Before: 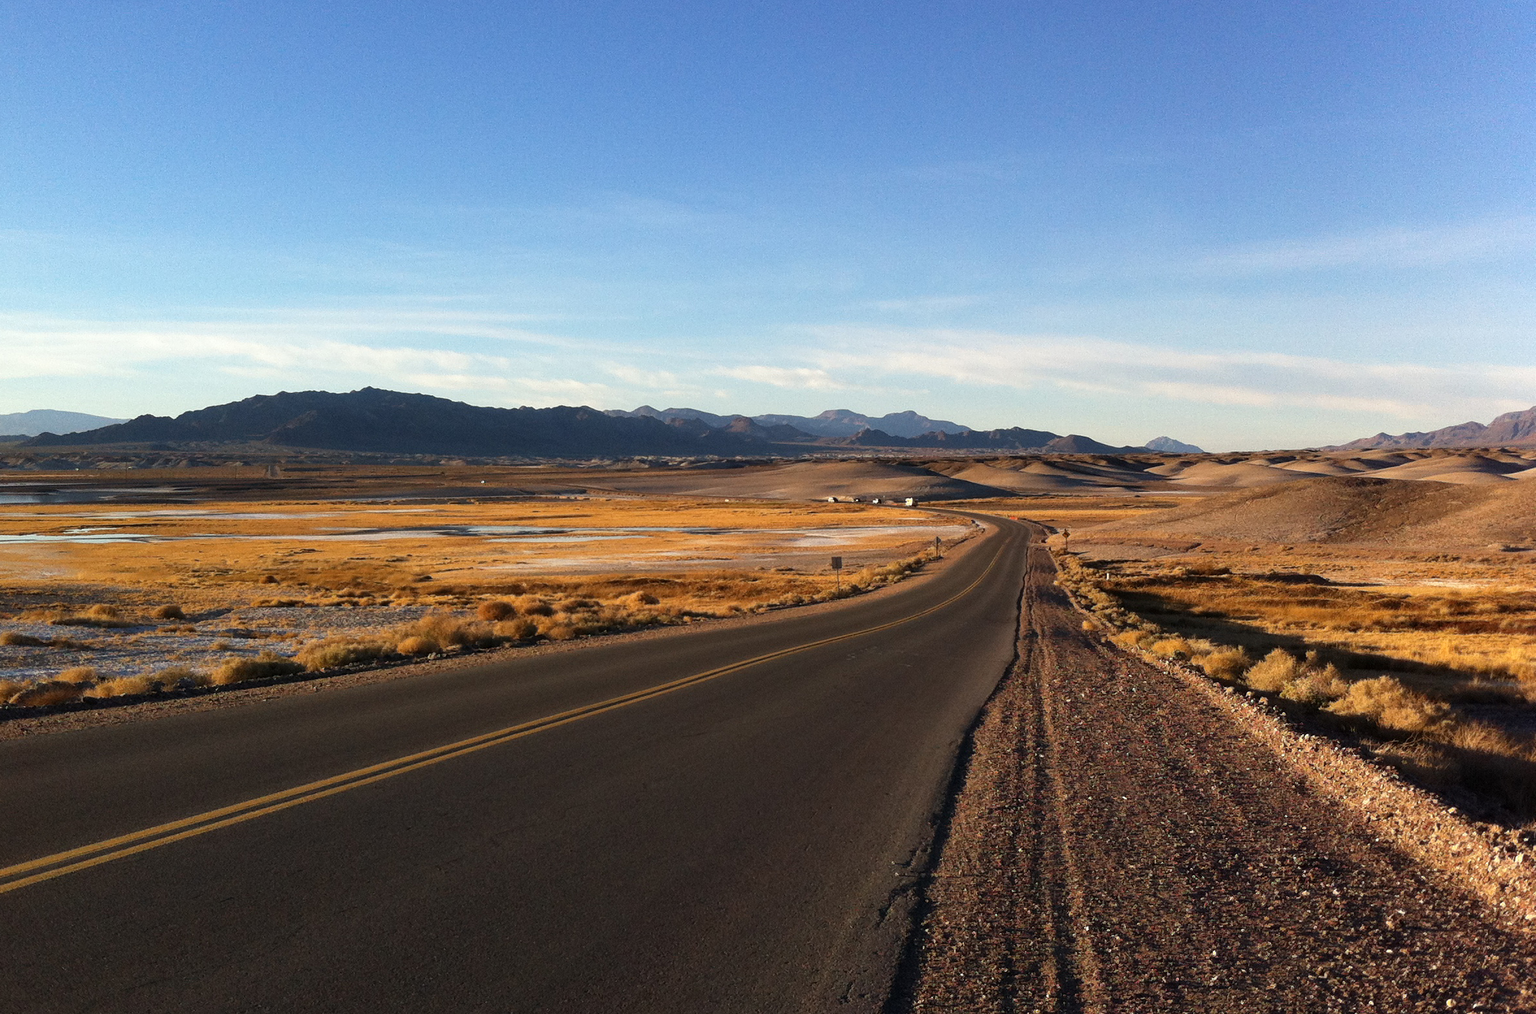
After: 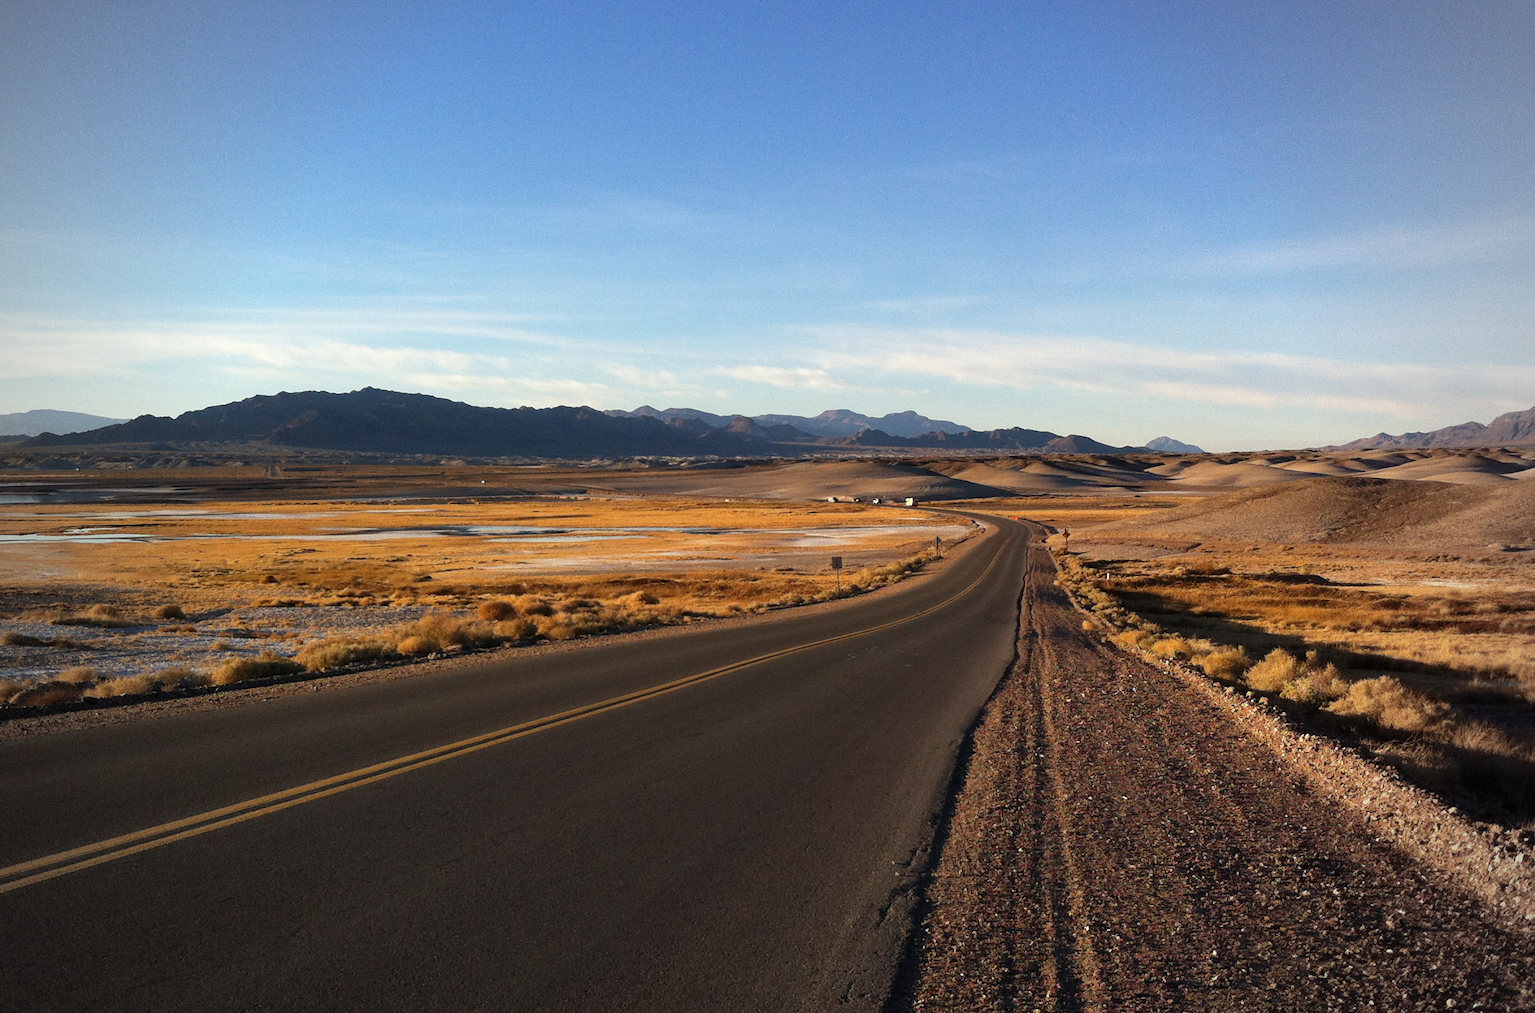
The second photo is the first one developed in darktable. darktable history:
vignetting: fall-off start 71.74%
rotate and perspective: automatic cropping original format, crop left 0, crop top 0
